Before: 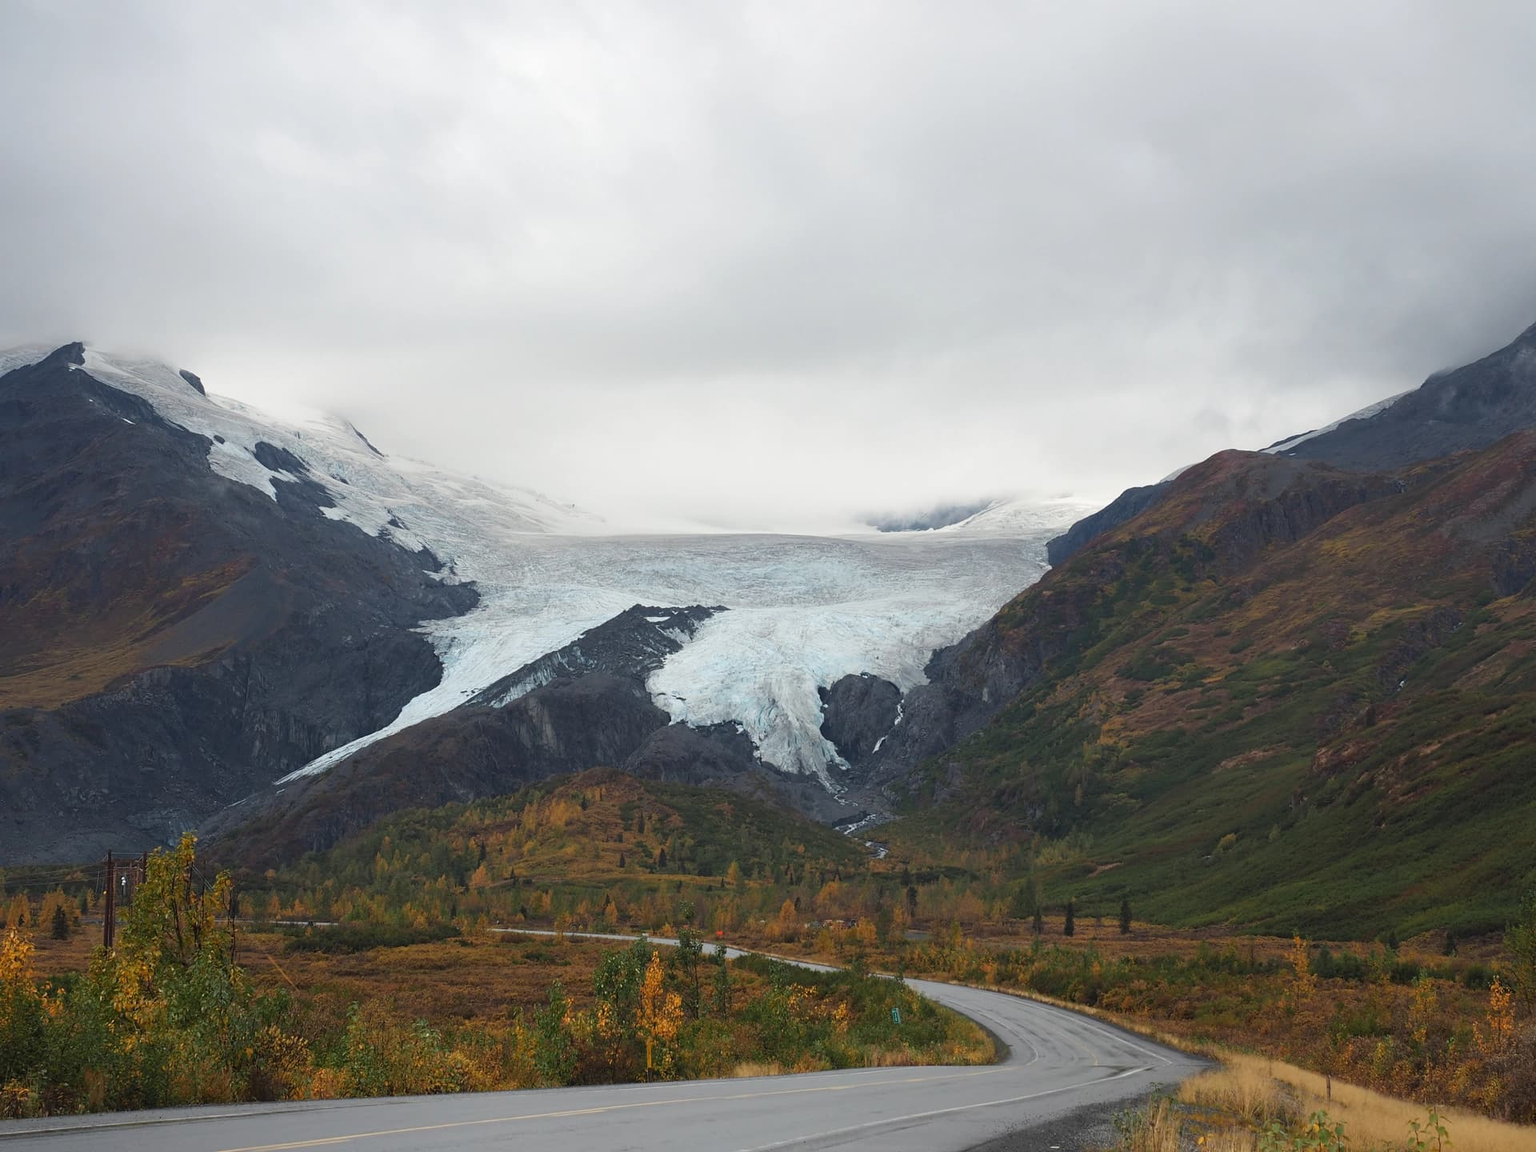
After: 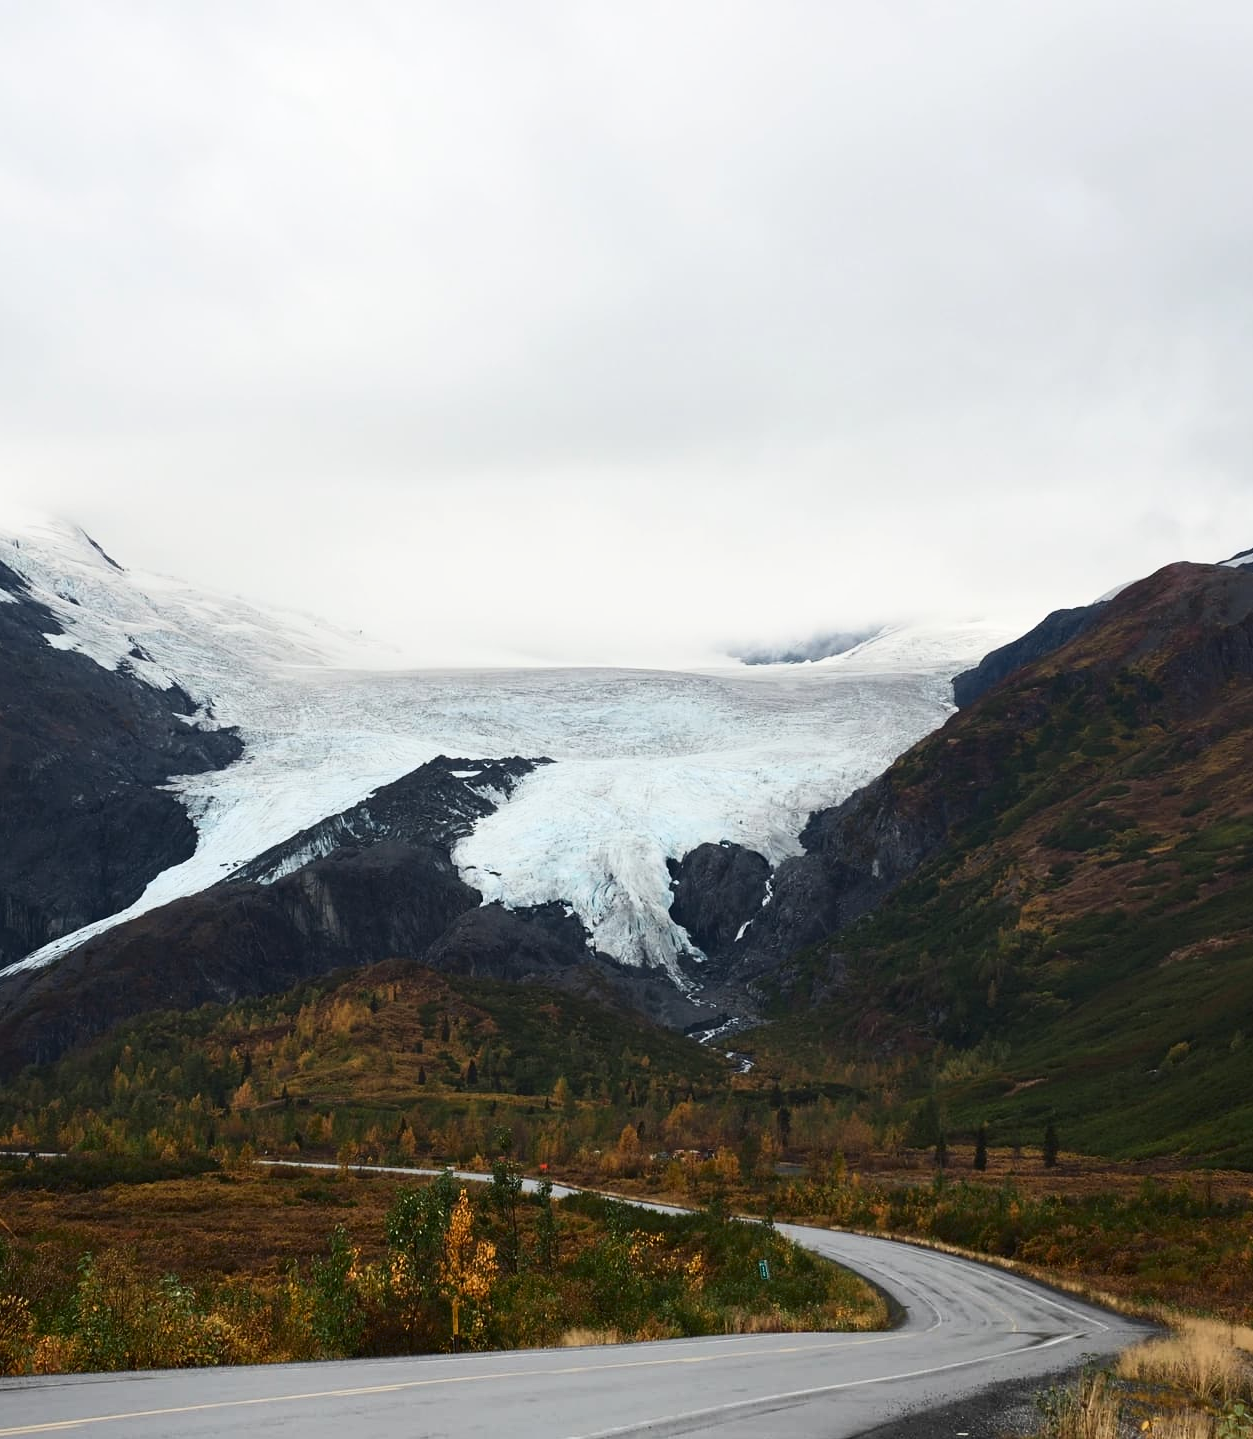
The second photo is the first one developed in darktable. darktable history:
crop and rotate: left 18.585%, right 16.15%
contrast brightness saturation: contrast 0.291
